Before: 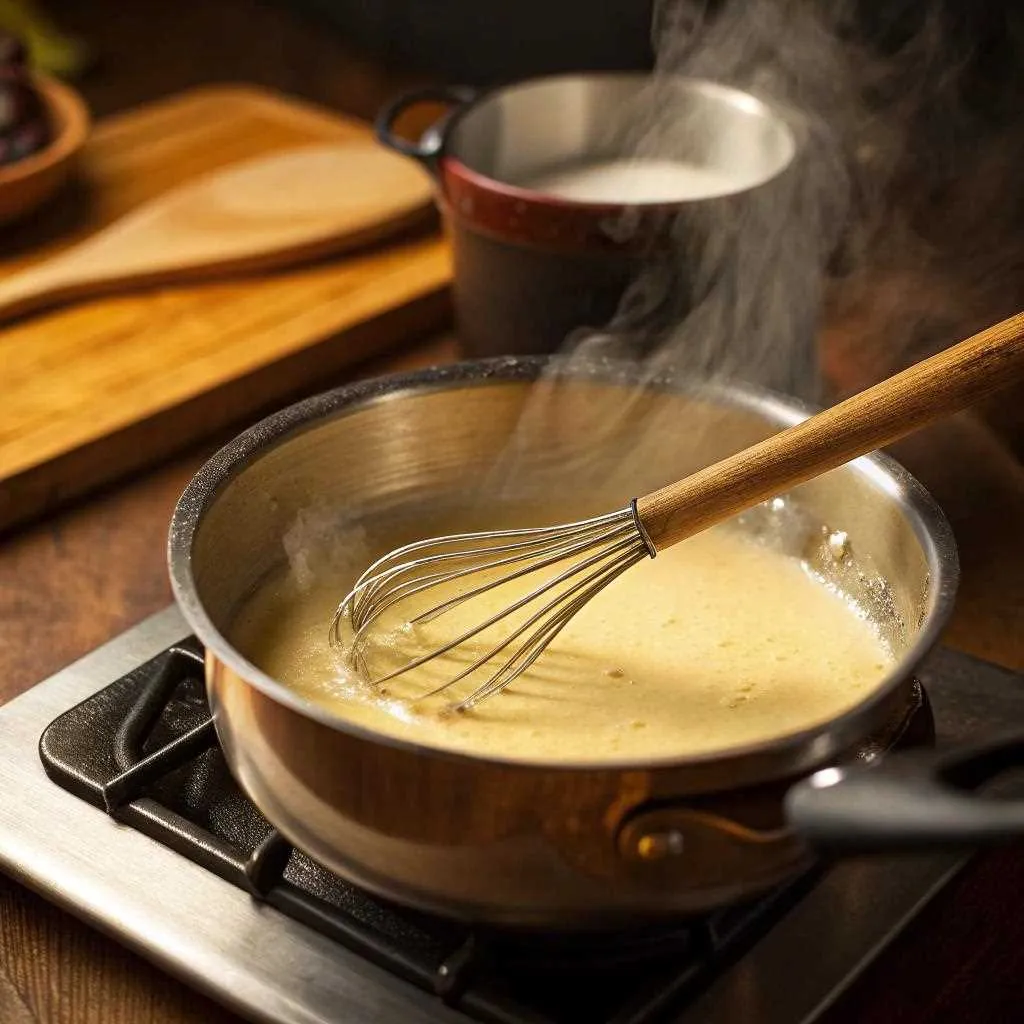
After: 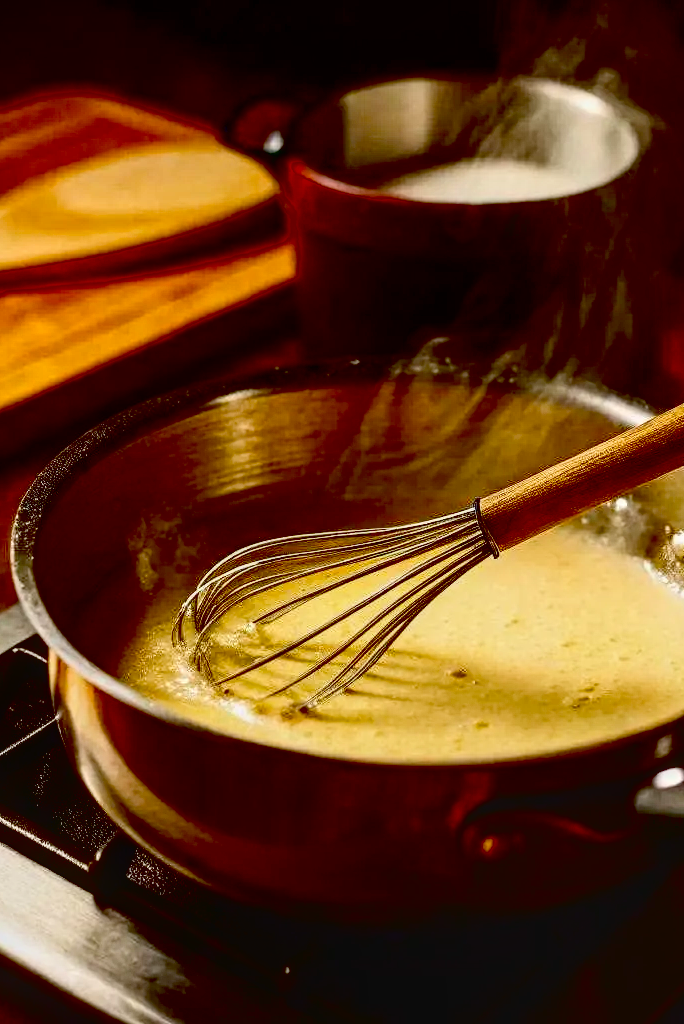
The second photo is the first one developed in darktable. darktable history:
exposure: black level correction 0.1, exposure -0.087 EV, compensate exposure bias true, compensate highlight preservation false
local contrast: detail 130%
crop: left 15.428%, right 17.768%
contrast brightness saturation: contrast 0.223
